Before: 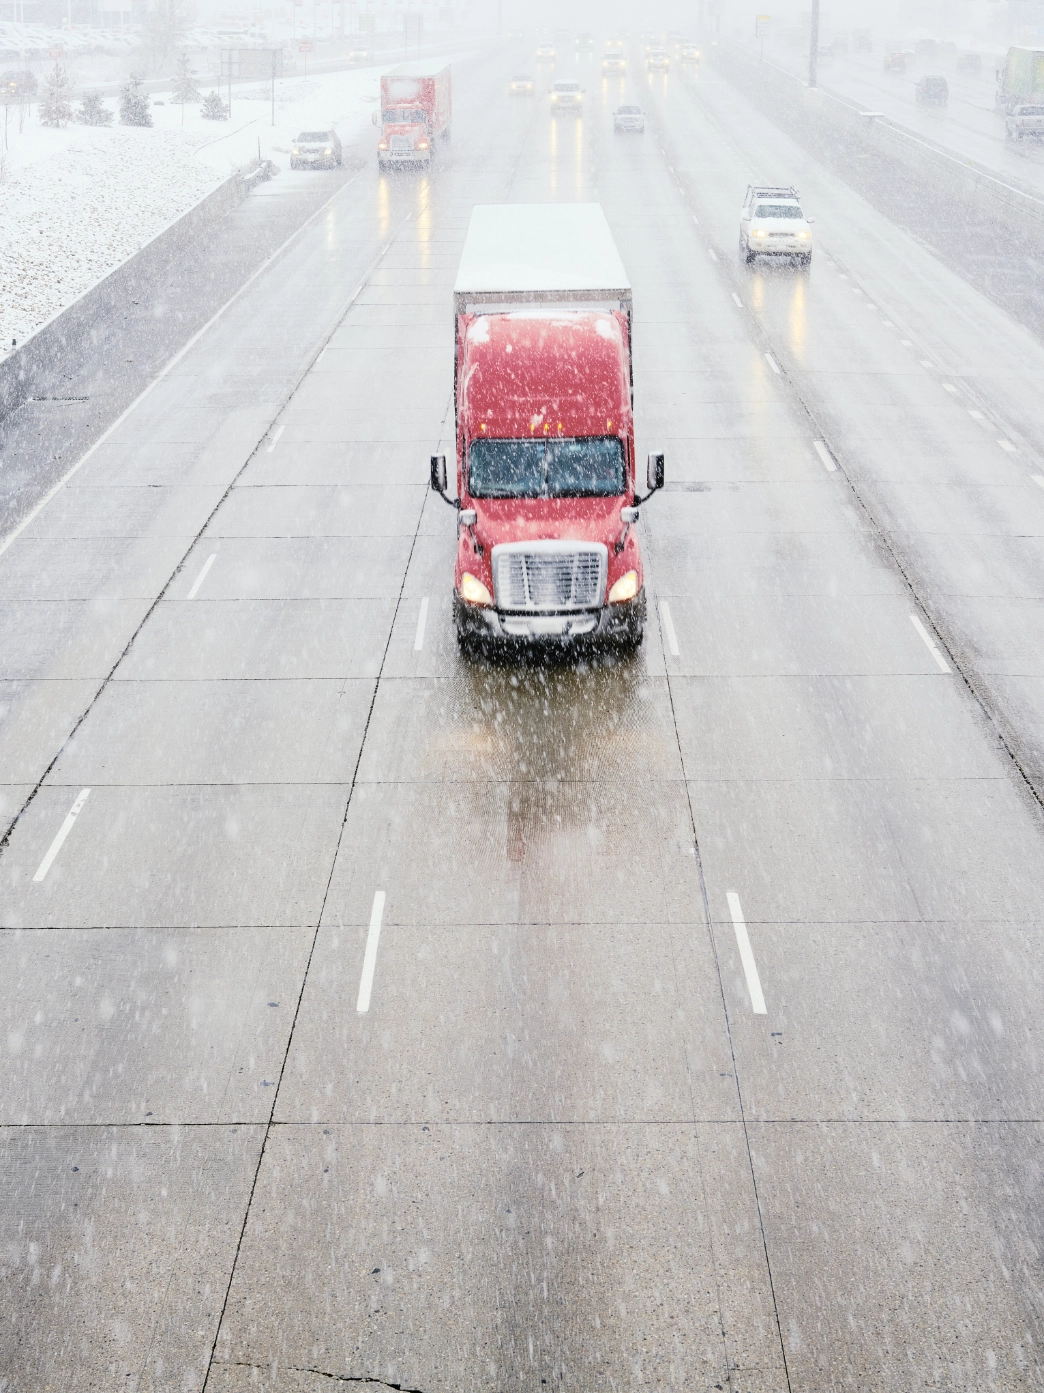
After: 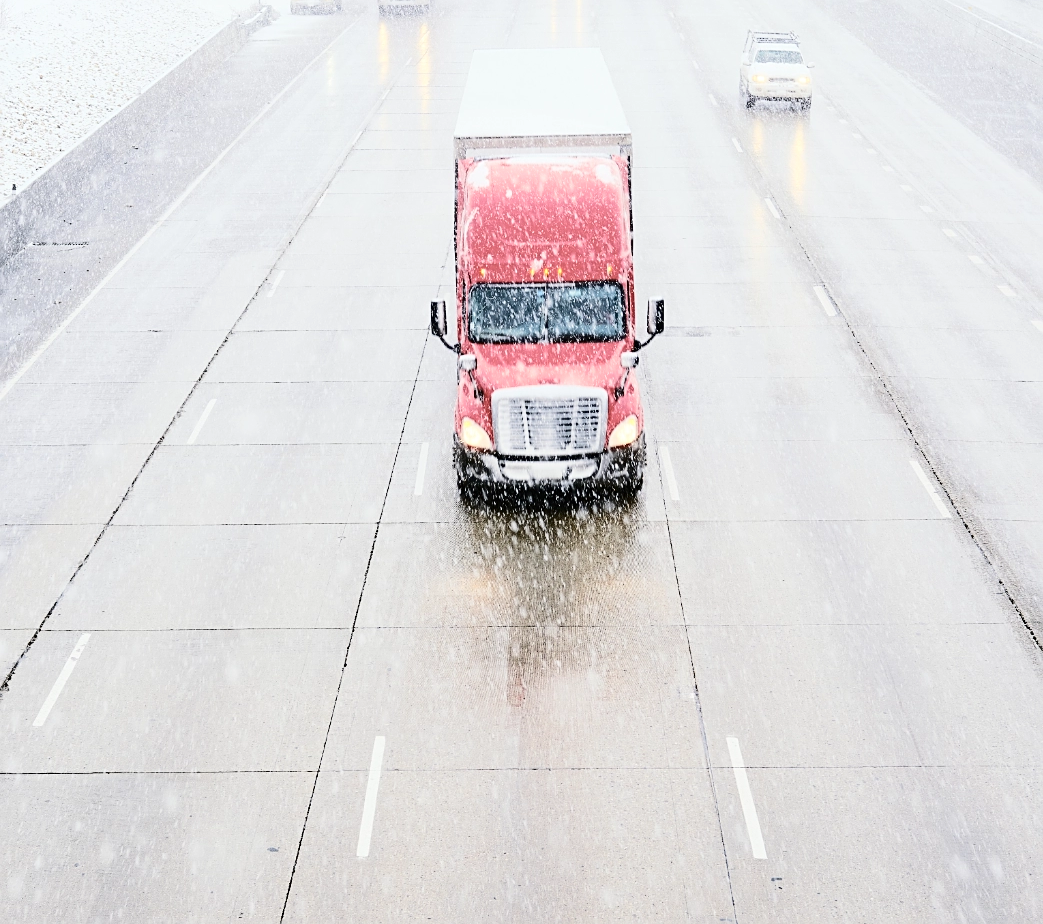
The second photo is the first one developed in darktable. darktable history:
crop: top 11.167%, bottom 22.476%
sharpen: on, module defaults
tone curve: curves: ch0 [(0, 0) (0.003, 0.002) (0.011, 0.008) (0.025, 0.017) (0.044, 0.027) (0.069, 0.037) (0.1, 0.052) (0.136, 0.074) (0.177, 0.11) (0.224, 0.155) (0.277, 0.237) (0.335, 0.34) (0.399, 0.467) (0.468, 0.584) (0.543, 0.683) (0.623, 0.762) (0.709, 0.827) (0.801, 0.888) (0.898, 0.947) (1, 1)], color space Lab, independent channels, preserve colors none
